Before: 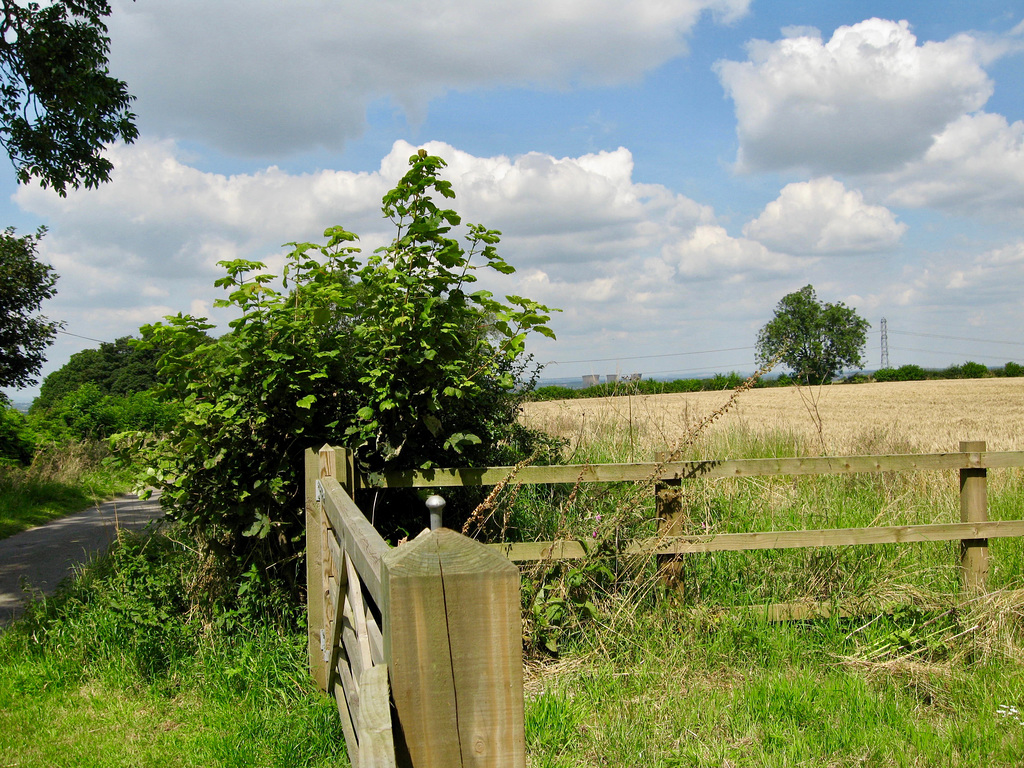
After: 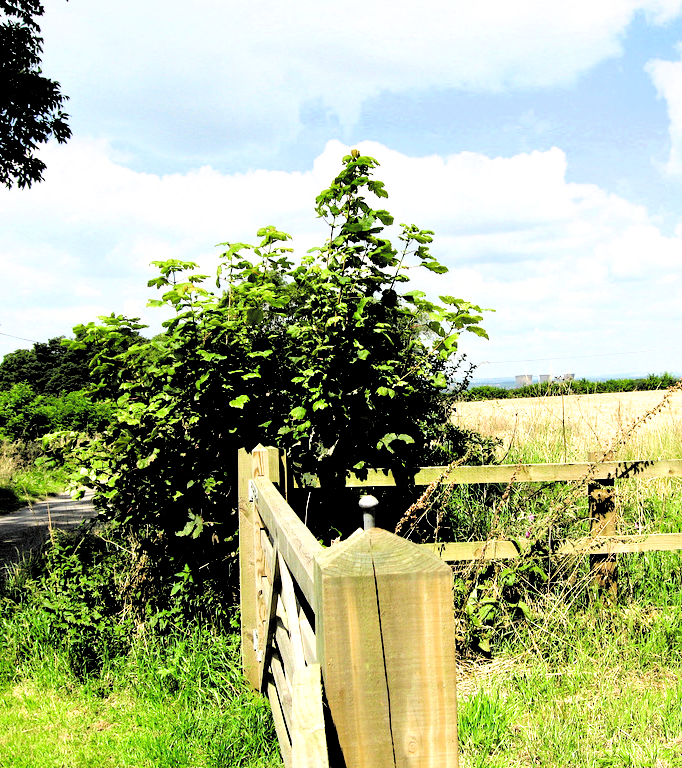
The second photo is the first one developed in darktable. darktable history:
crop and rotate: left 6.617%, right 26.717%
filmic rgb: middle gray luminance 13.55%, black relative exposure -1.97 EV, white relative exposure 3.1 EV, threshold 6 EV, target black luminance 0%, hardness 1.79, latitude 59.23%, contrast 1.728, highlights saturation mix 5%, shadows ↔ highlights balance -37.52%, add noise in highlights 0, color science v3 (2019), use custom middle-gray values true, iterations of high-quality reconstruction 0, contrast in highlights soft, enable highlight reconstruction true
exposure: black level correction 0, exposure 0.6 EV, compensate exposure bias true, compensate highlight preservation false
